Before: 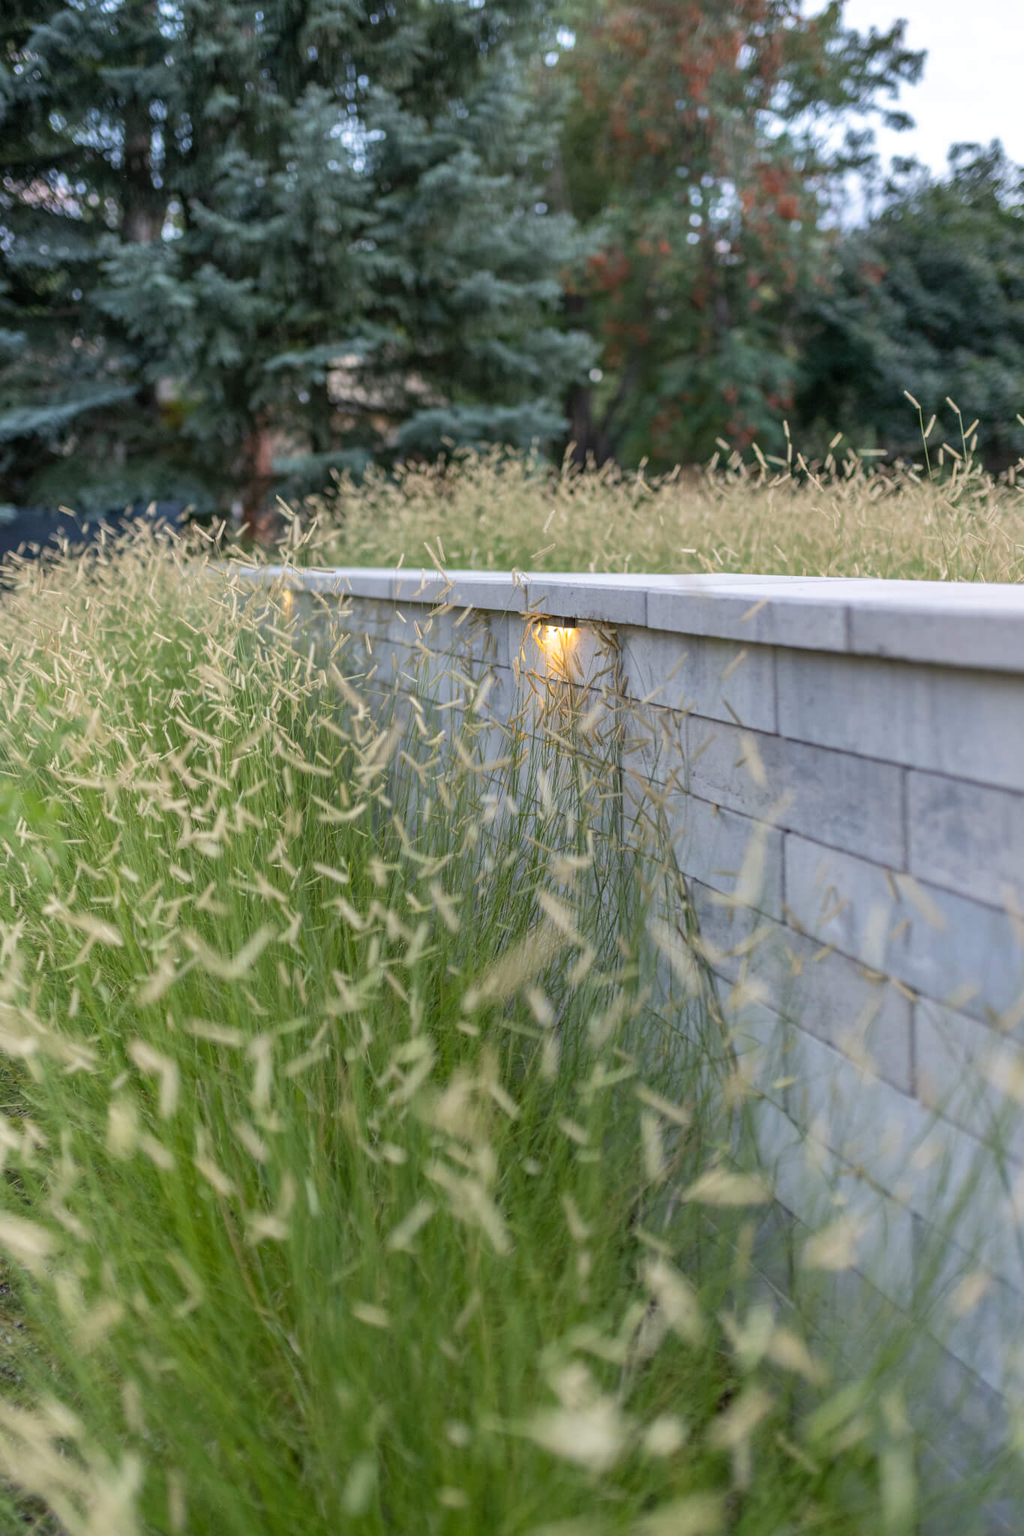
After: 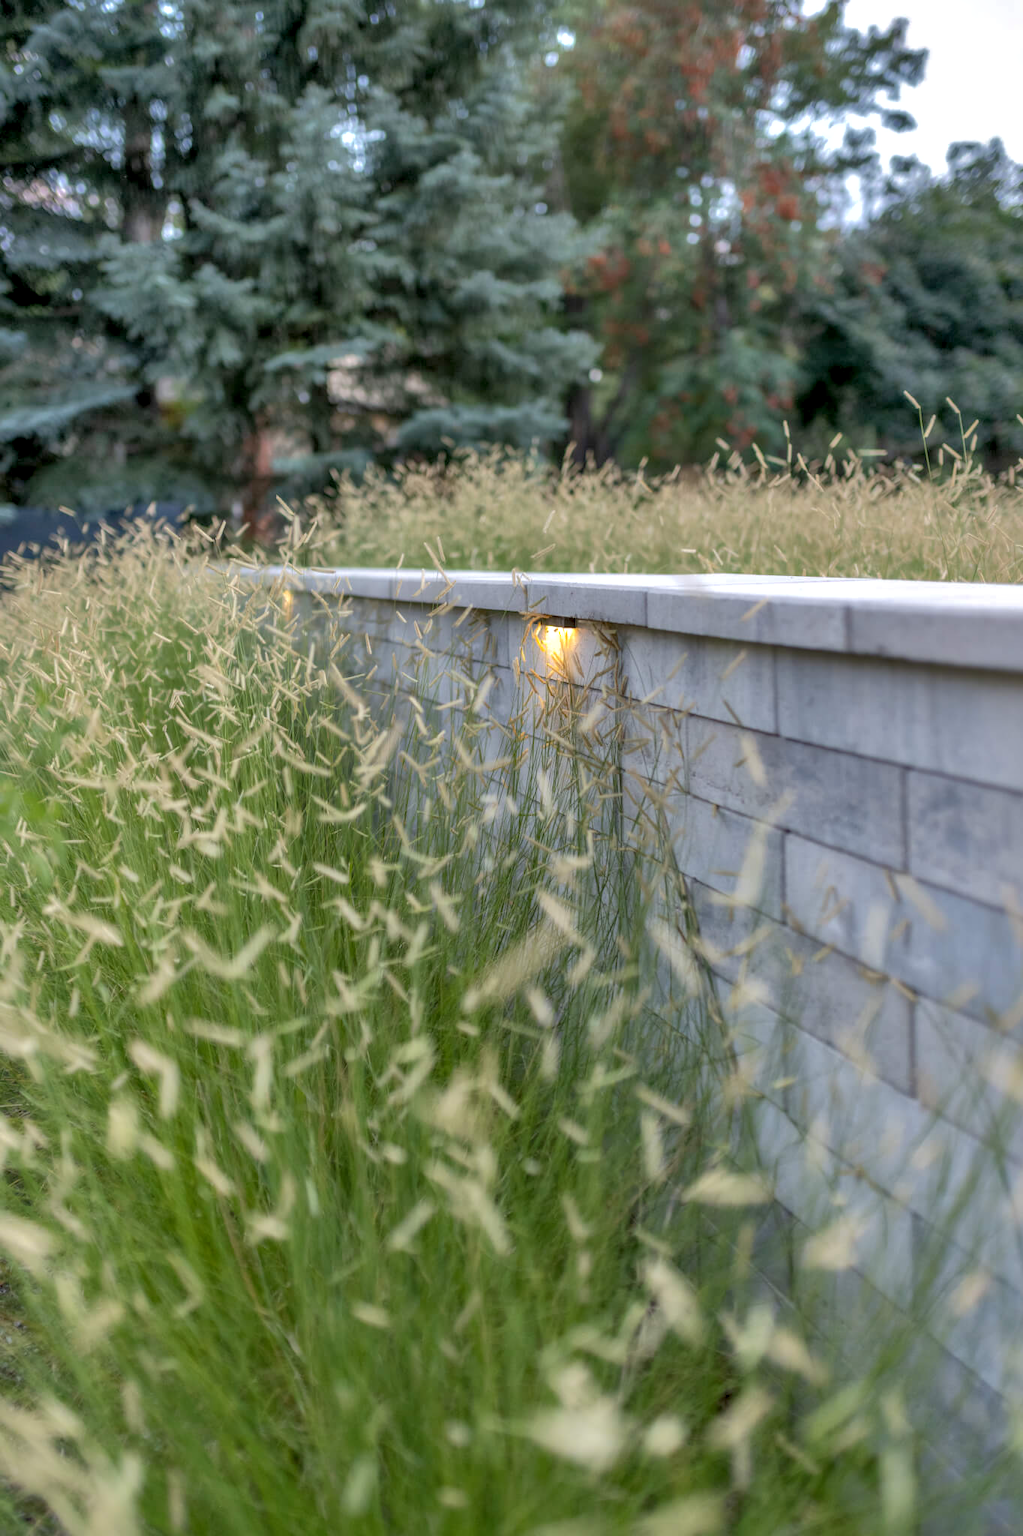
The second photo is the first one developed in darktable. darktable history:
contrast equalizer: y [[0.514, 0.573, 0.581, 0.508, 0.5, 0.5], [0.5 ×6], [0.5 ×6], [0 ×6], [0 ×6]]
shadows and highlights: shadows 60, highlights -60
